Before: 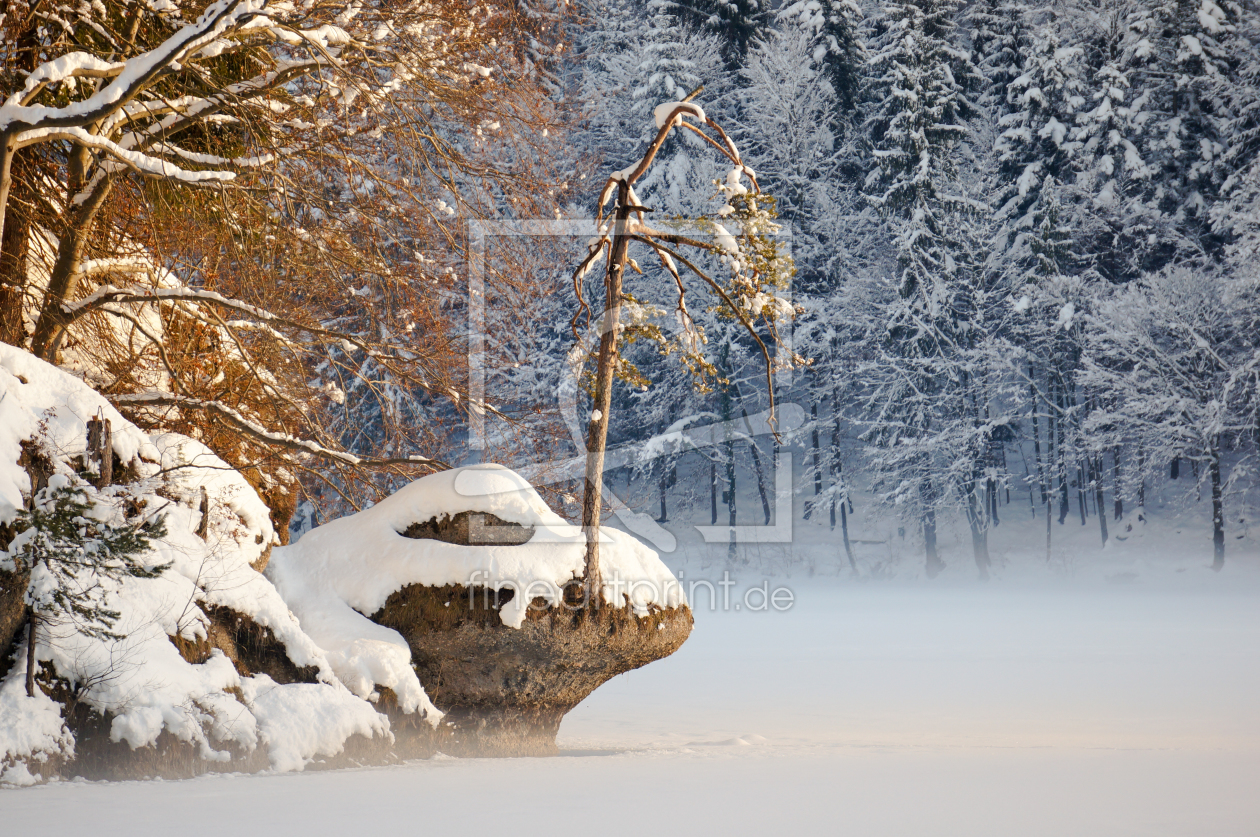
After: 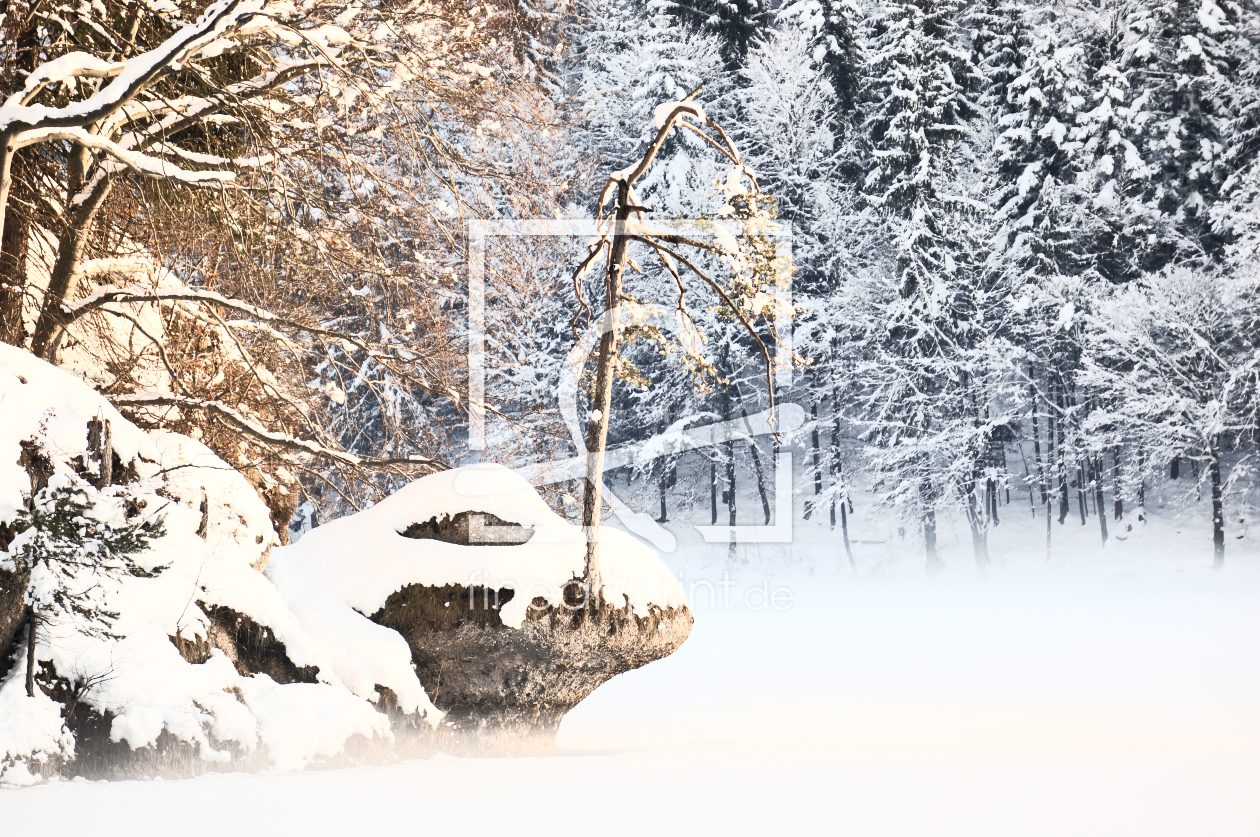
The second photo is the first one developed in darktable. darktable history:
contrast brightness saturation: contrast 0.578, brightness 0.574, saturation -0.349
